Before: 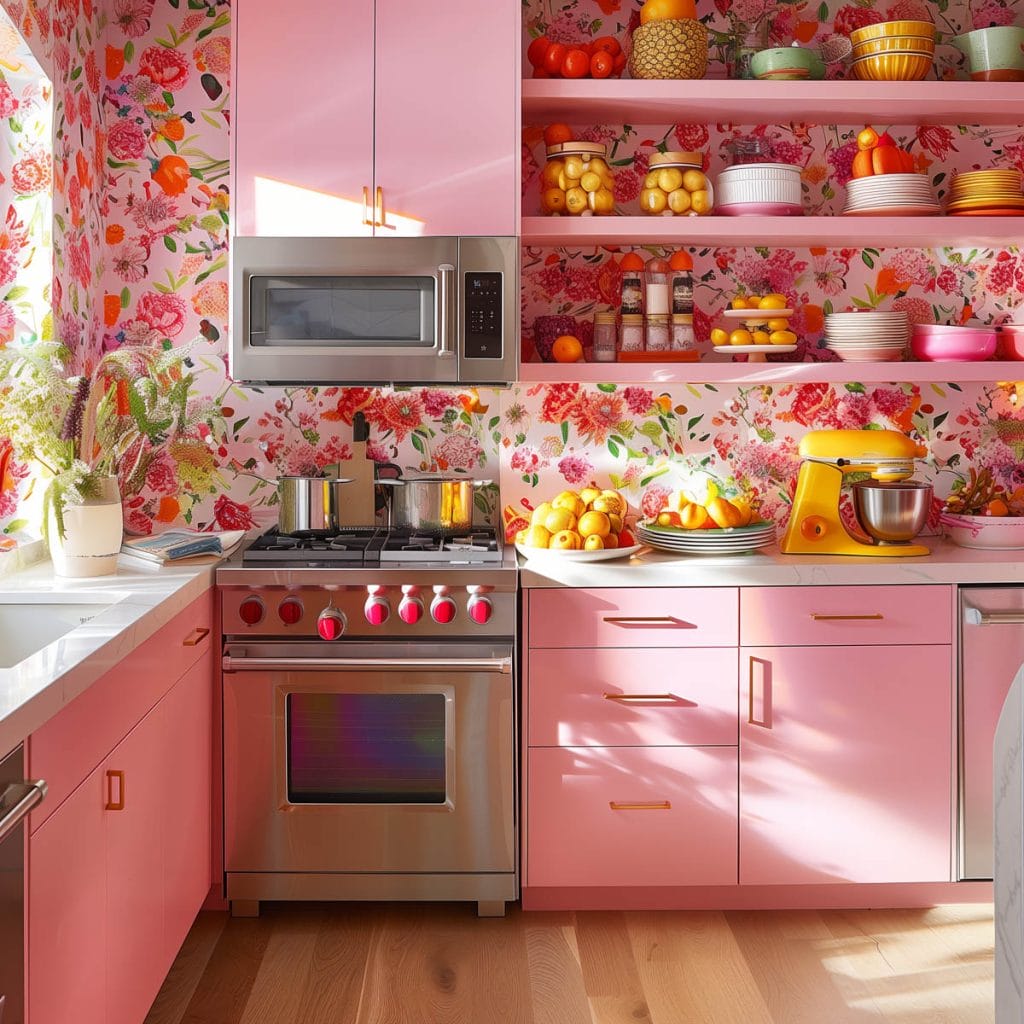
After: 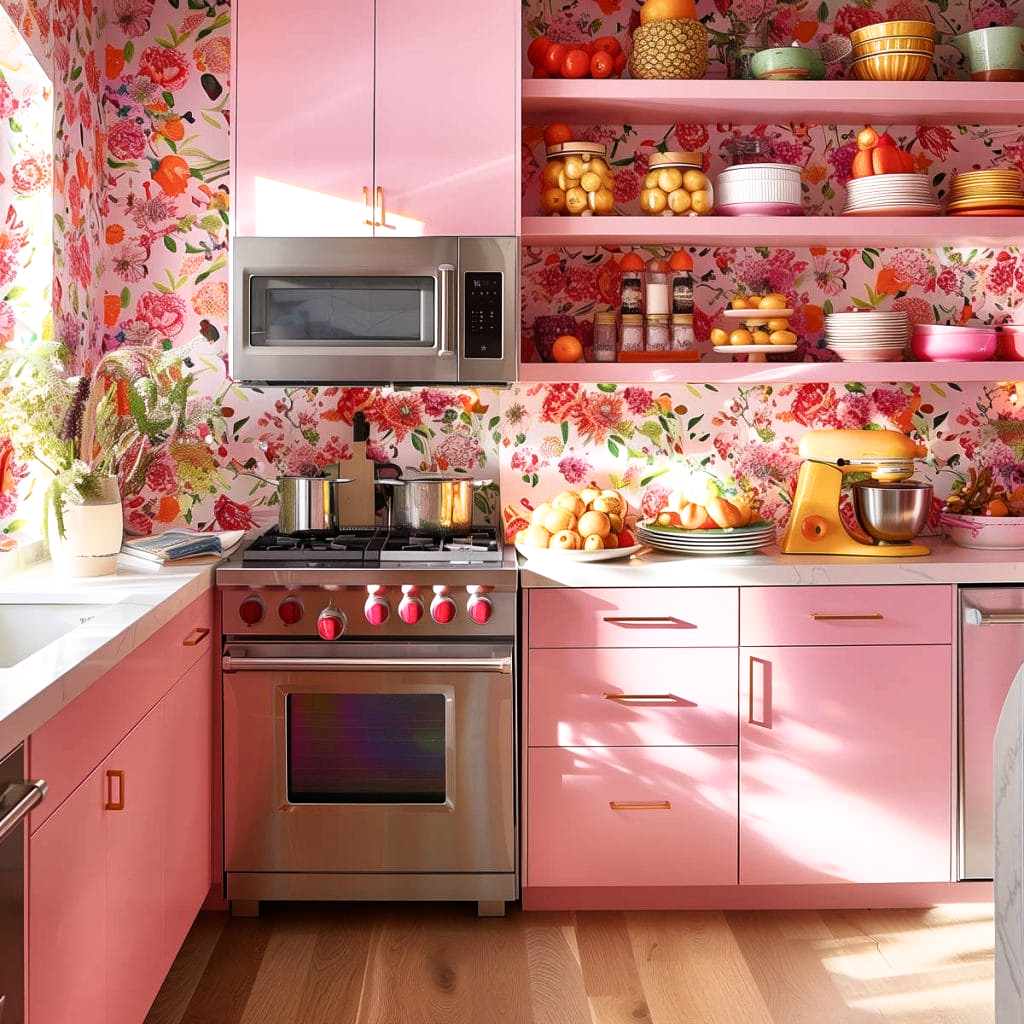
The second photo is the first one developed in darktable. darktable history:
filmic rgb: black relative exposure -9.06 EV, white relative exposure 2.3 EV, hardness 7.51
